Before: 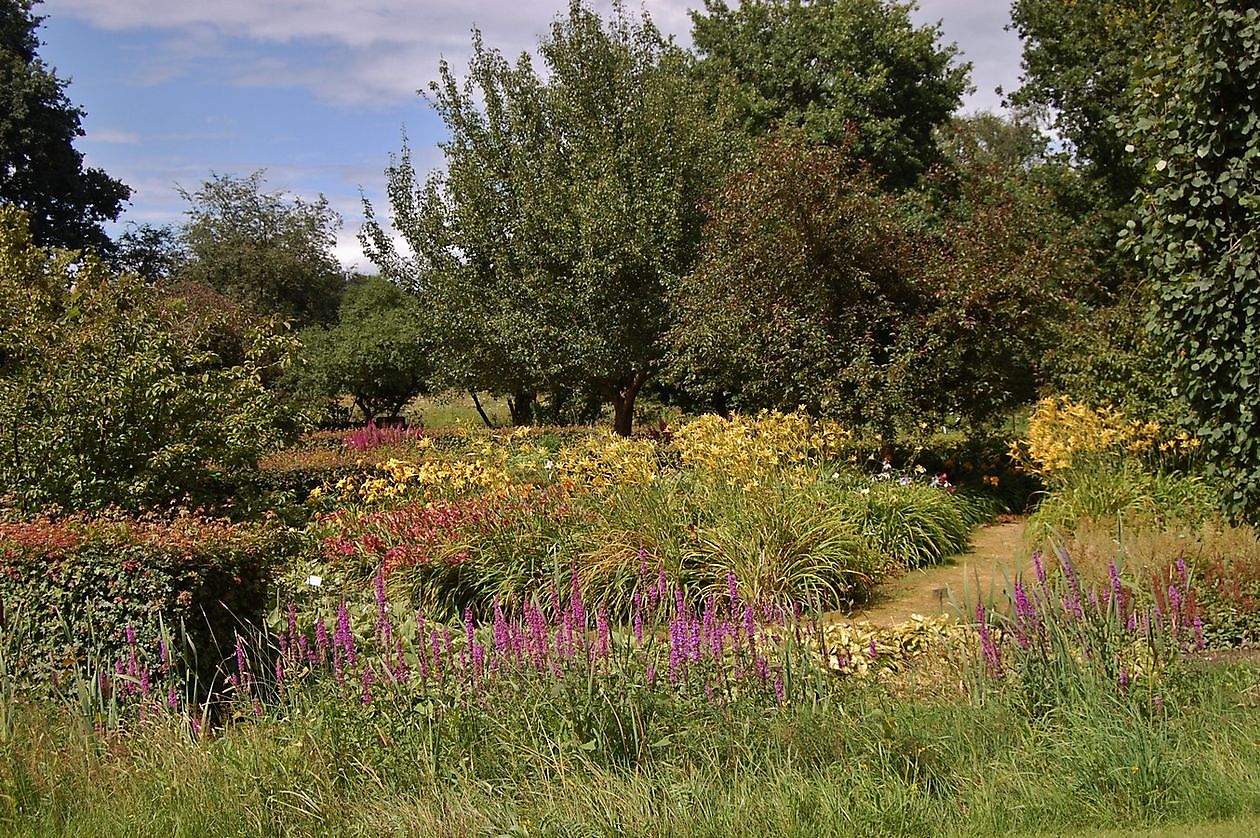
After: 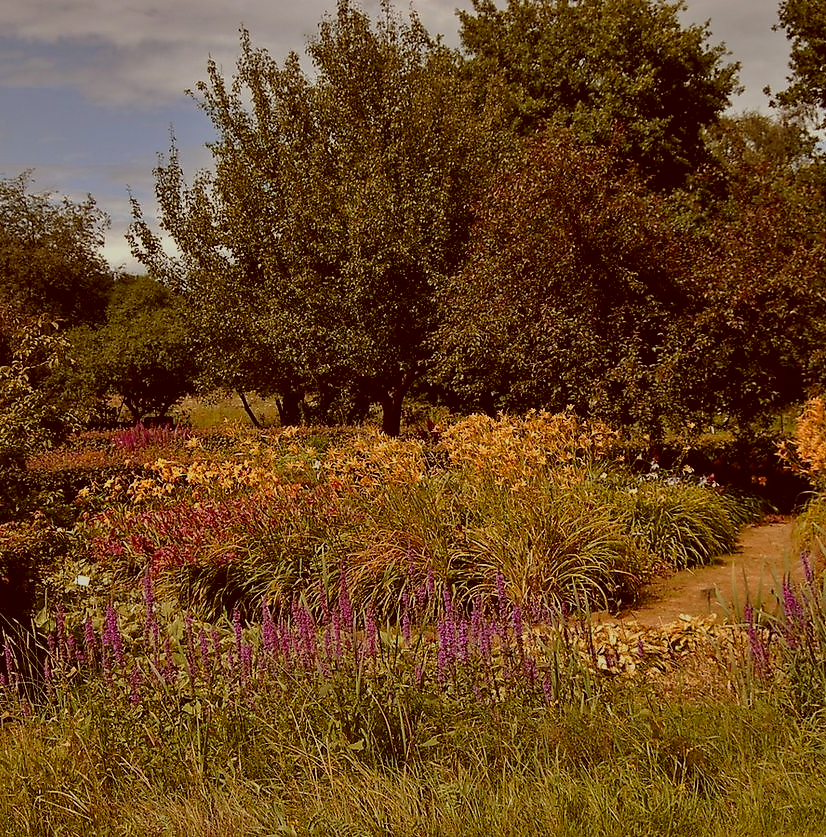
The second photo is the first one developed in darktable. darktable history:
exposure: black level correction 0.009, exposure -0.64 EV, compensate exposure bias true, compensate highlight preservation false
color correction: highlights a* -5.96, highlights b* 9.15, shadows a* 10.91, shadows b* 23.14
shadows and highlights: shadows 18.01, highlights -84.65, soften with gaussian
color zones: curves: ch1 [(0, 0.469) (0.072, 0.457) (0.243, 0.494) (0.429, 0.5) (0.571, 0.5) (0.714, 0.5) (0.857, 0.5) (1, 0.469)]; ch2 [(0, 0.499) (0.143, 0.467) (0.242, 0.436) (0.429, 0.493) (0.571, 0.5) (0.714, 0.5) (0.857, 0.5) (1, 0.499)]
crop and rotate: left 18.481%, right 15.894%
local contrast: mode bilateral grid, contrast 21, coarseness 50, detail 103%, midtone range 0.2
contrast brightness saturation: contrast -0.01, brightness -0.011, saturation 0.028
